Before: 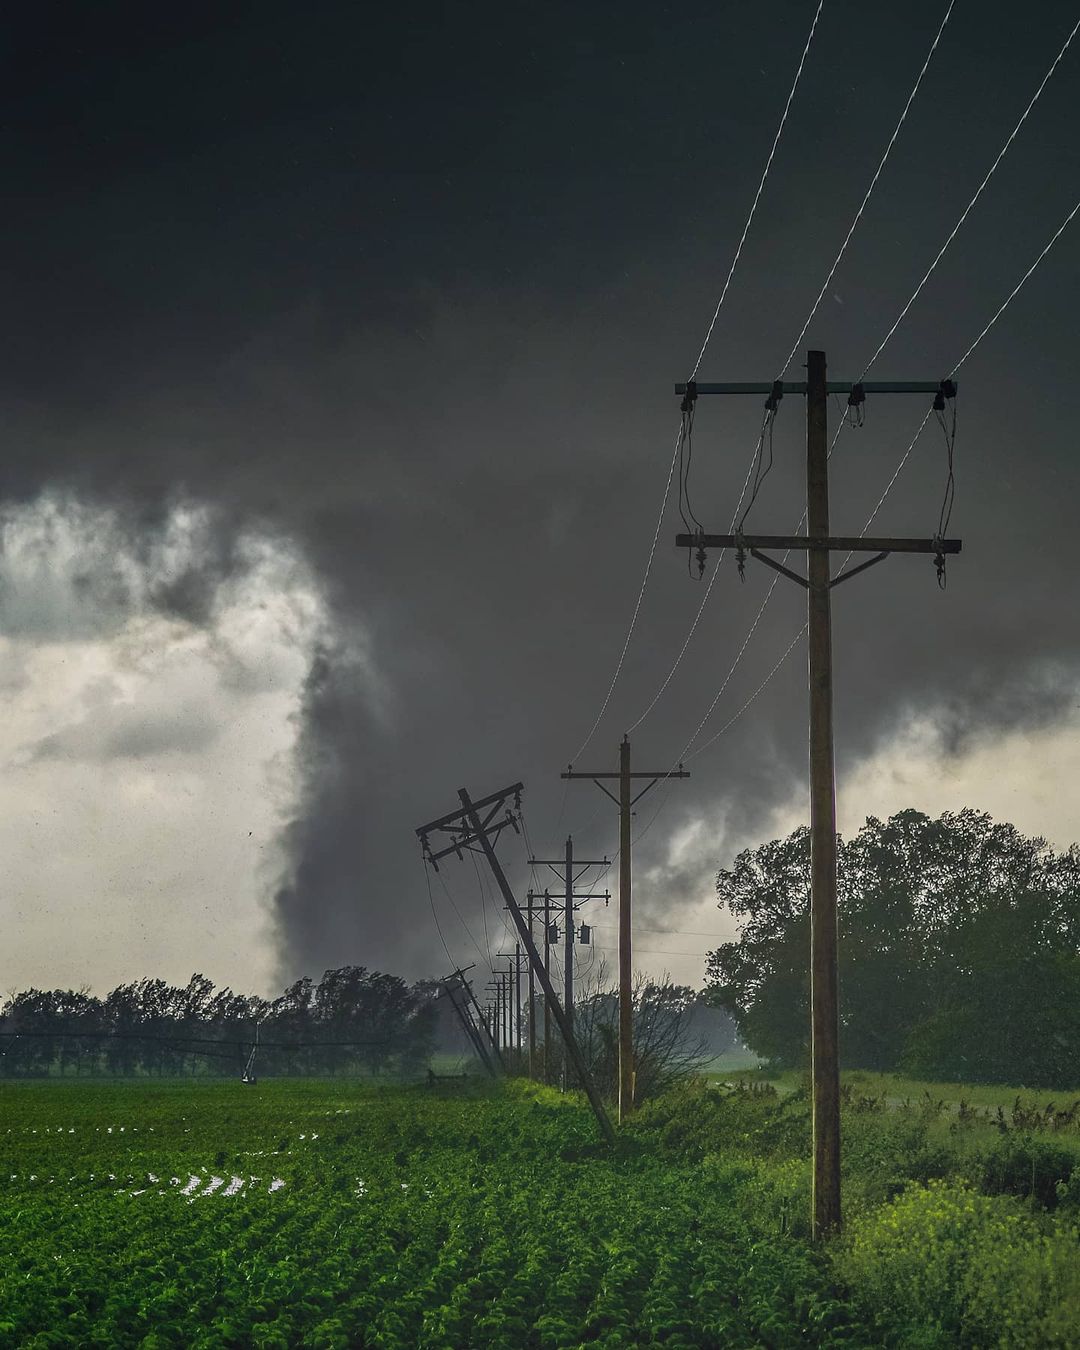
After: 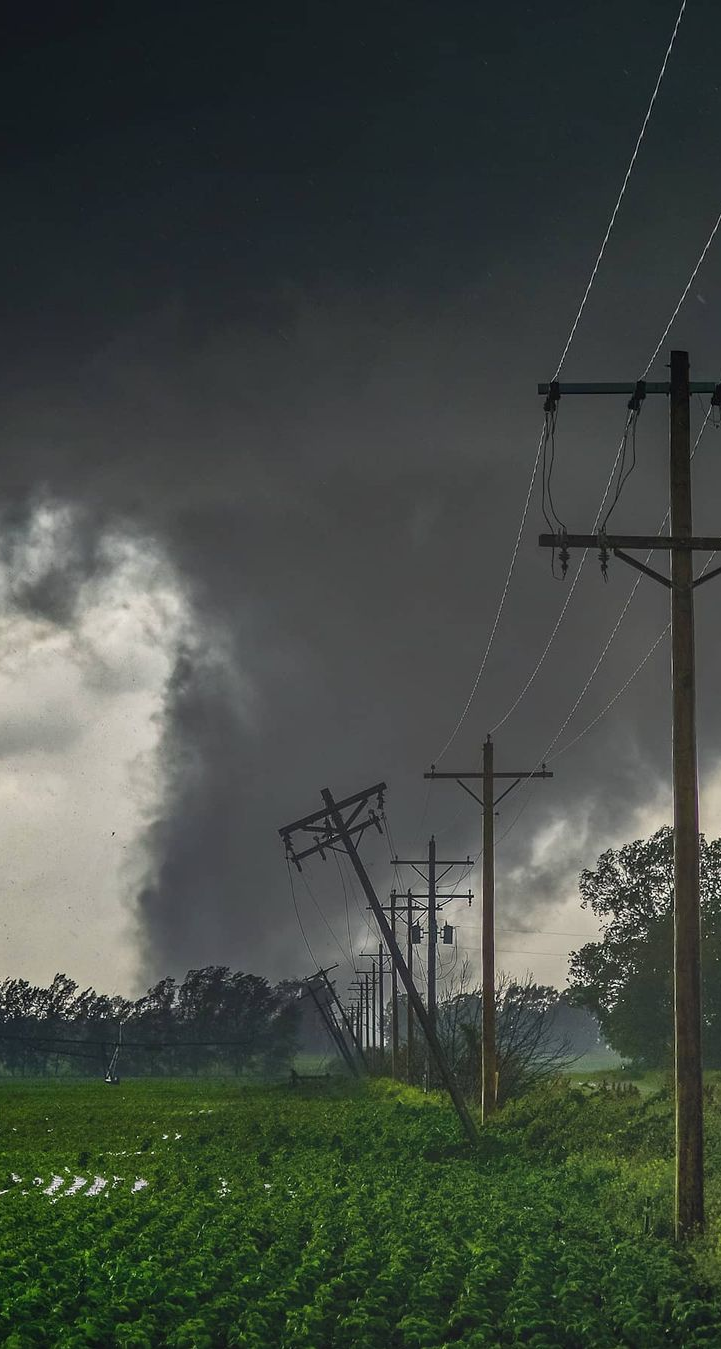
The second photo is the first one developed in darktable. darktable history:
crop and rotate: left 12.811%, right 20.413%
